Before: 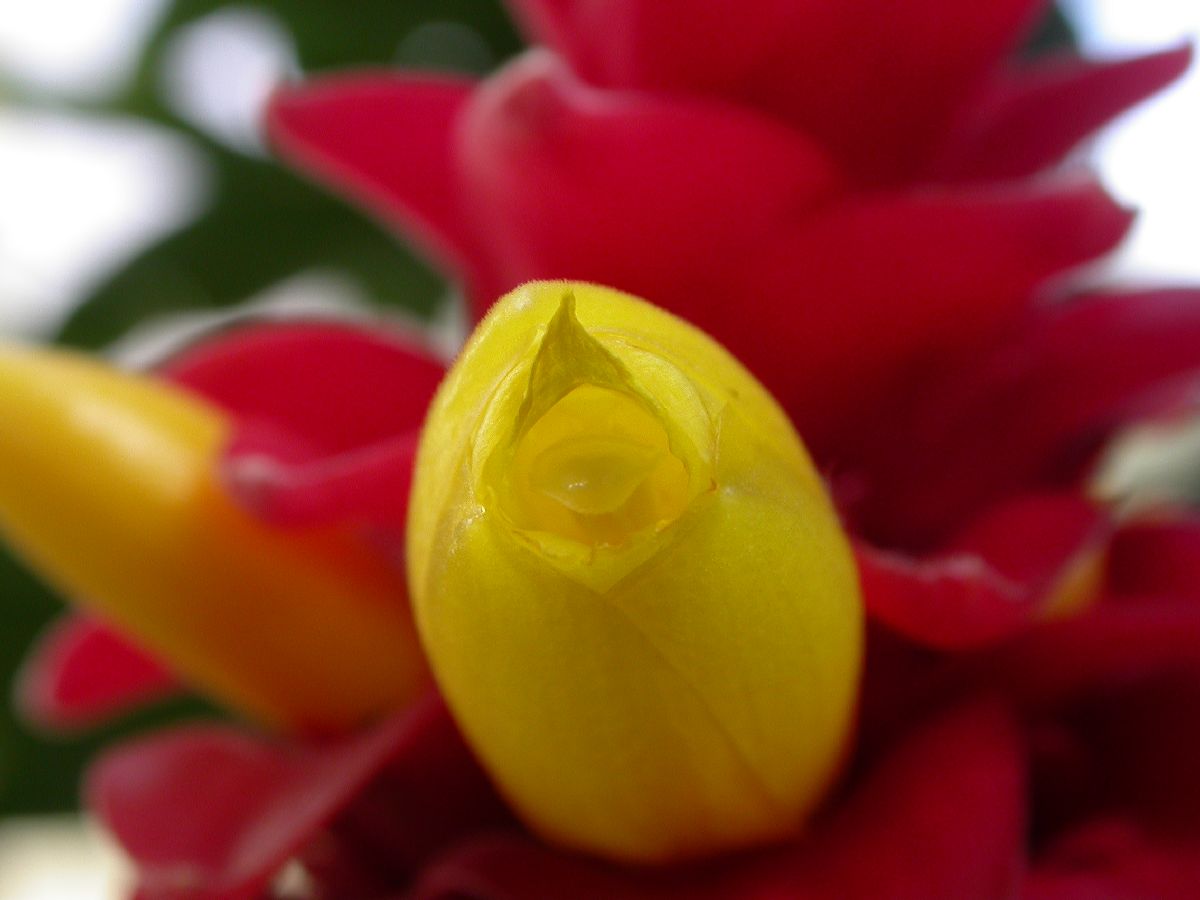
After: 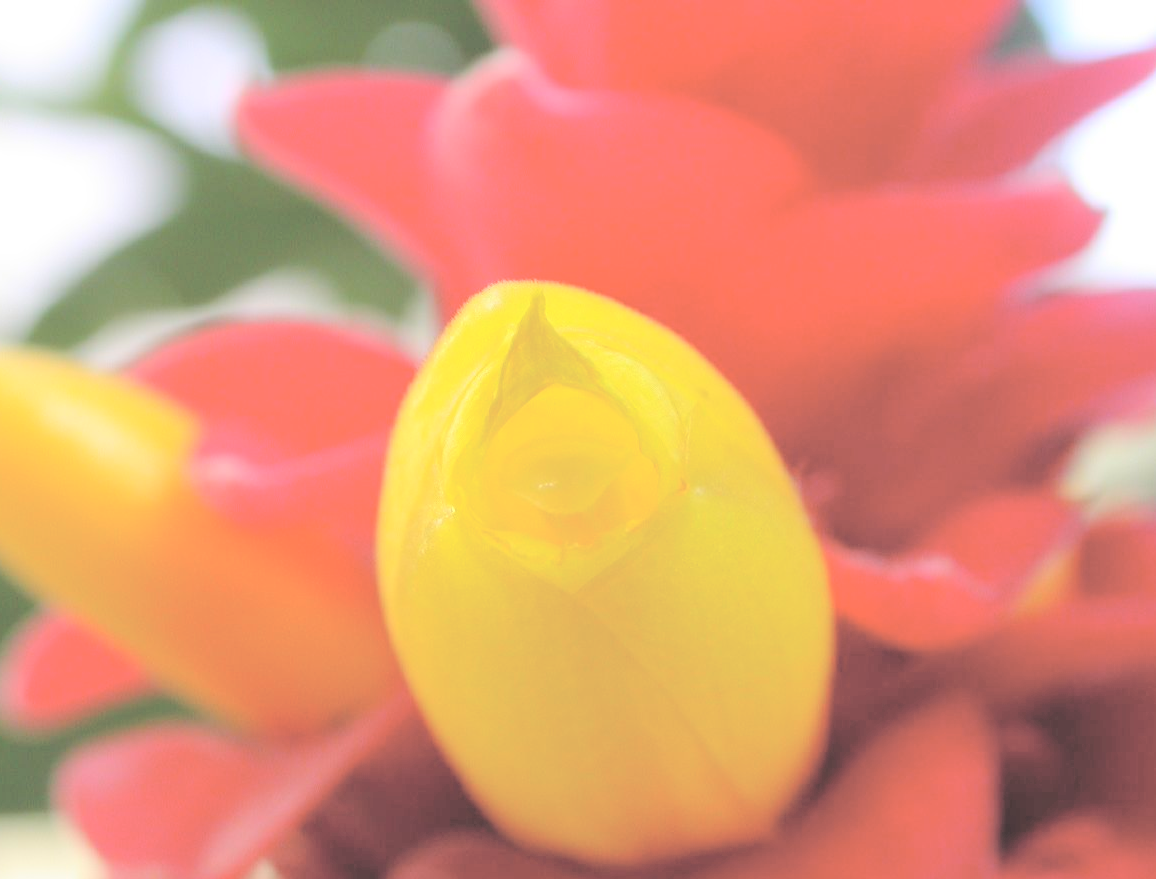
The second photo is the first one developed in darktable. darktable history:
contrast brightness saturation: brightness 1
crop and rotate: left 2.536%, right 1.107%, bottom 2.246%
